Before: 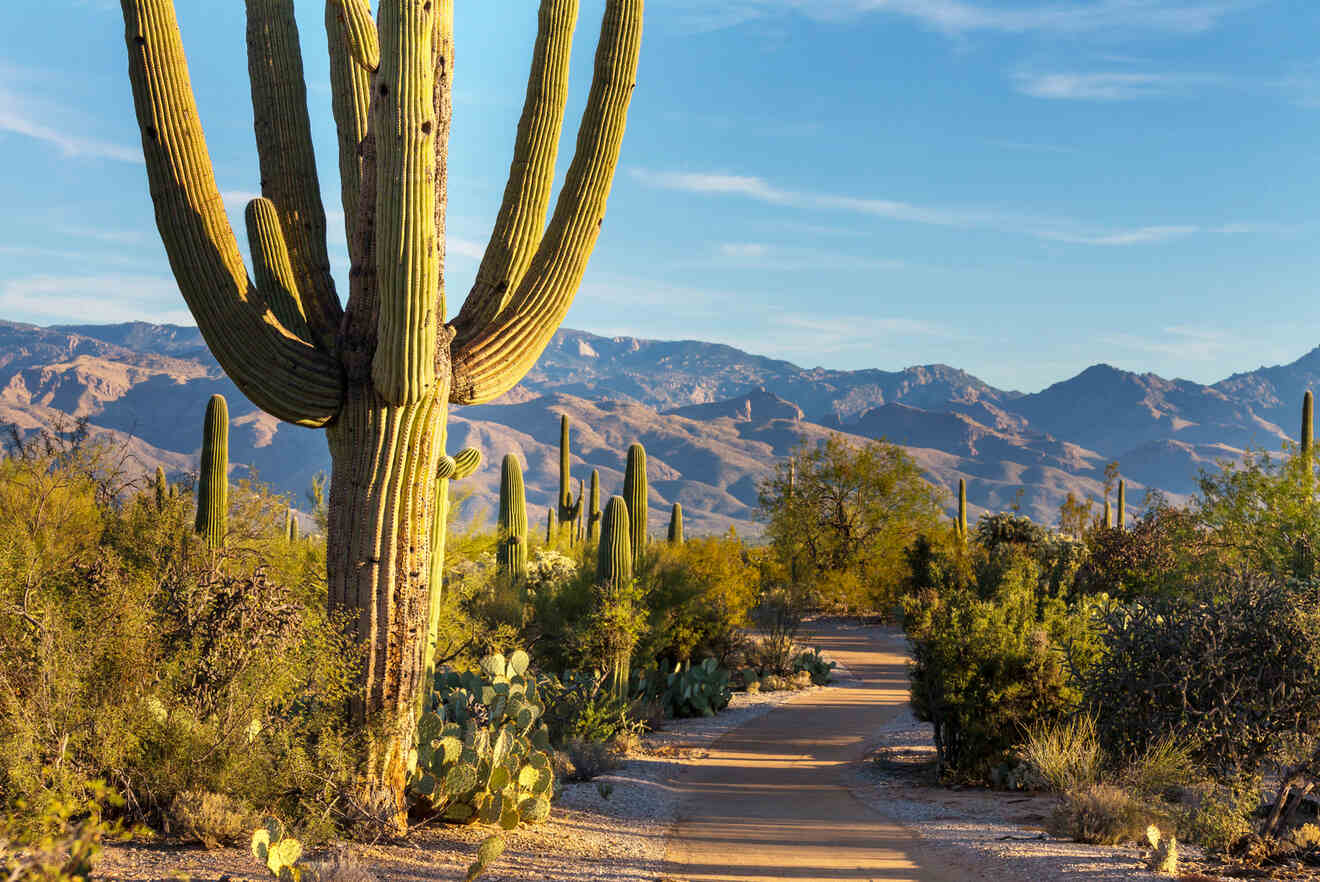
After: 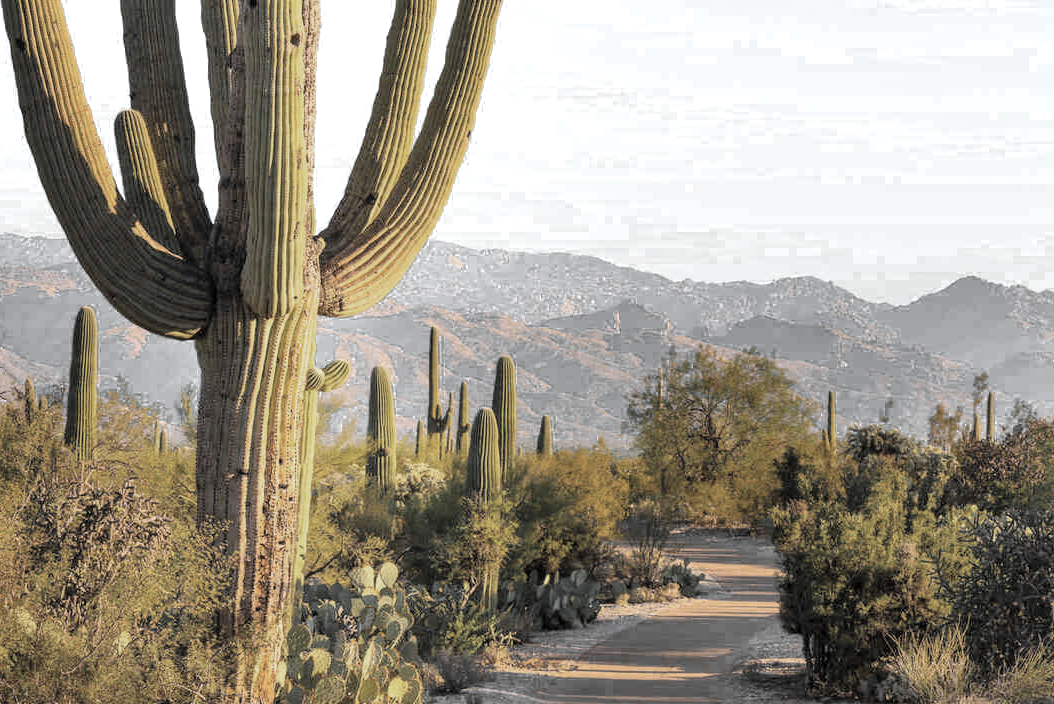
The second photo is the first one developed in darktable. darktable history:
color zones: curves: ch0 [(0, 0.613) (0.01, 0.613) (0.245, 0.448) (0.498, 0.529) (0.642, 0.665) (0.879, 0.777) (0.99, 0.613)]; ch1 [(0, 0.035) (0.121, 0.189) (0.259, 0.197) (0.415, 0.061) (0.589, 0.022) (0.732, 0.022) (0.857, 0.026) (0.991, 0.053)]
contrast brightness saturation: contrast 0.07, brightness 0.18, saturation 0.4
shadows and highlights: shadows 37.27, highlights -28.18, soften with gaussian
crop and rotate: left 10.071%, top 10.071%, right 10.02%, bottom 10.02%
